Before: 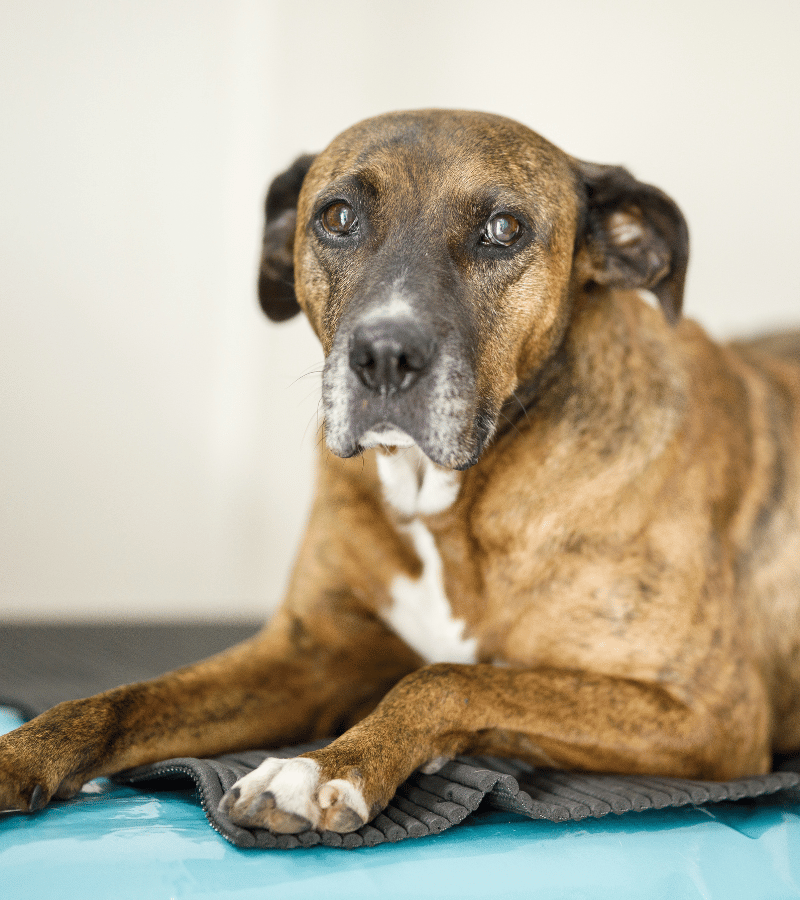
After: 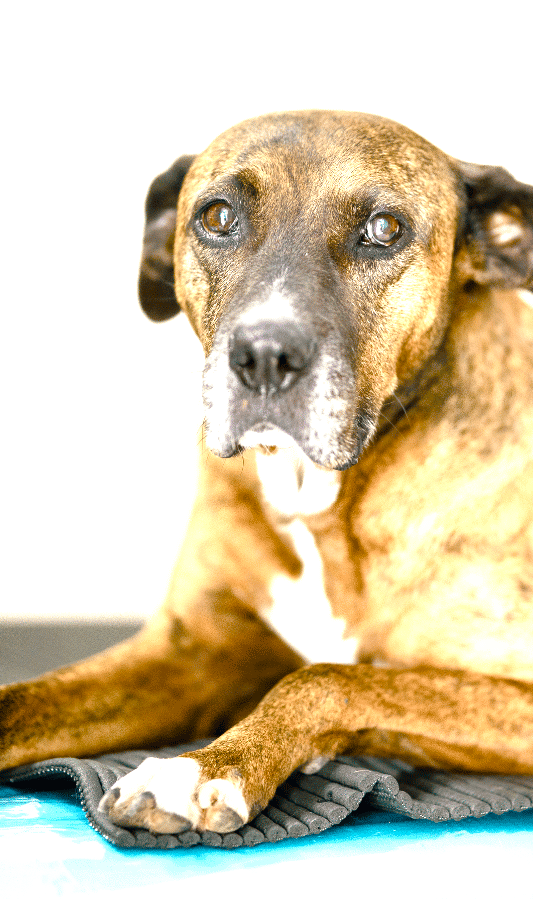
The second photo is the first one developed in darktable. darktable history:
exposure: exposure 0.446 EV, compensate exposure bias true, compensate highlight preservation false
tone equalizer: -8 EV -0.719 EV, -7 EV -0.731 EV, -6 EV -0.579 EV, -5 EV -0.42 EV, -3 EV 0.405 EV, -2 EV 0.6 EV, -1 EV 0.694 EV, +0 EV 0.761 EV
crop and rotate: left 15.163%, right 18.191%
color balance rgb: shadows lift › chroma 2.004%, shadows lift › hue 215.93°, highlights gain › chroma 0.219%, highlights gain › hue 329.75°, perceptual saturation grading › global saturation 20%, perceptual saturation grading › highlights -50.113%, perceptual saturation grading › shadows 30.665%, global vibrance 50.521%
